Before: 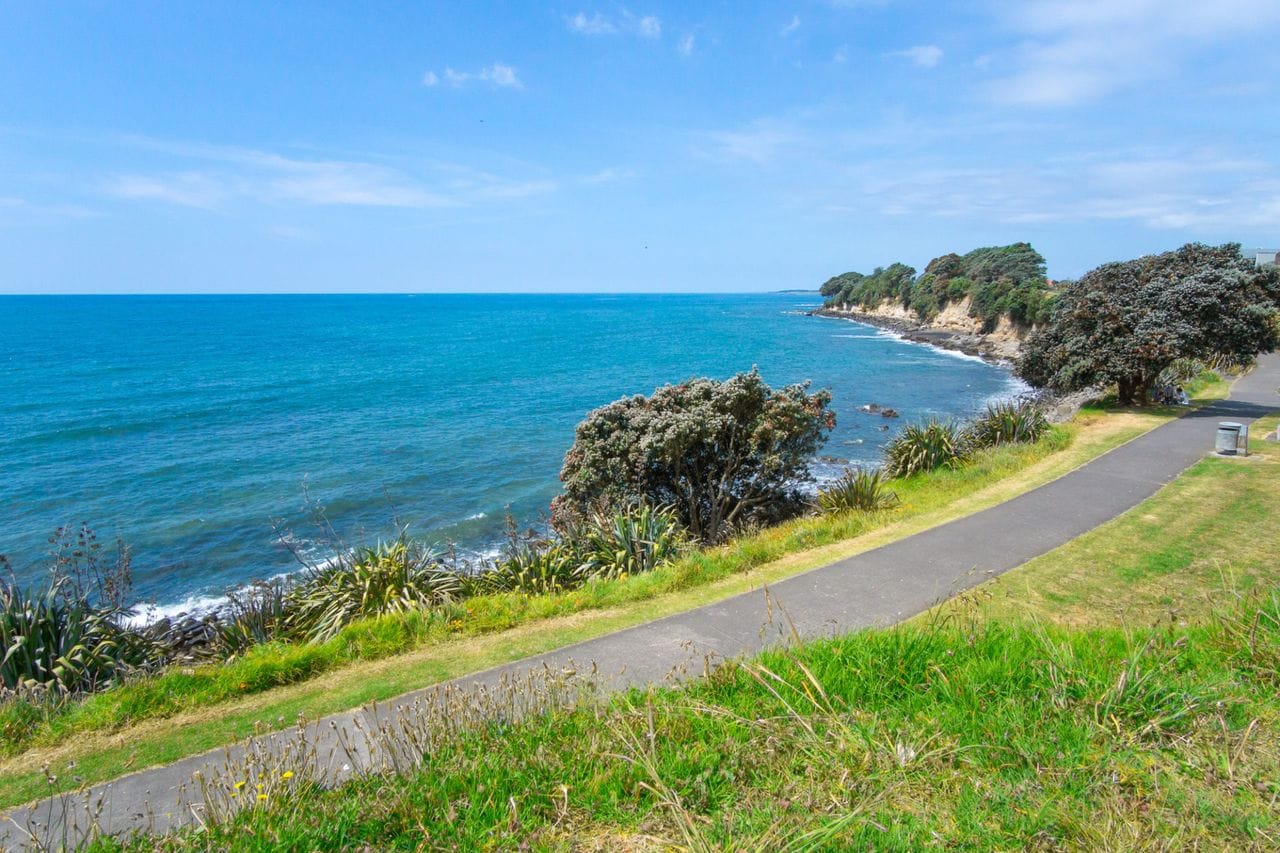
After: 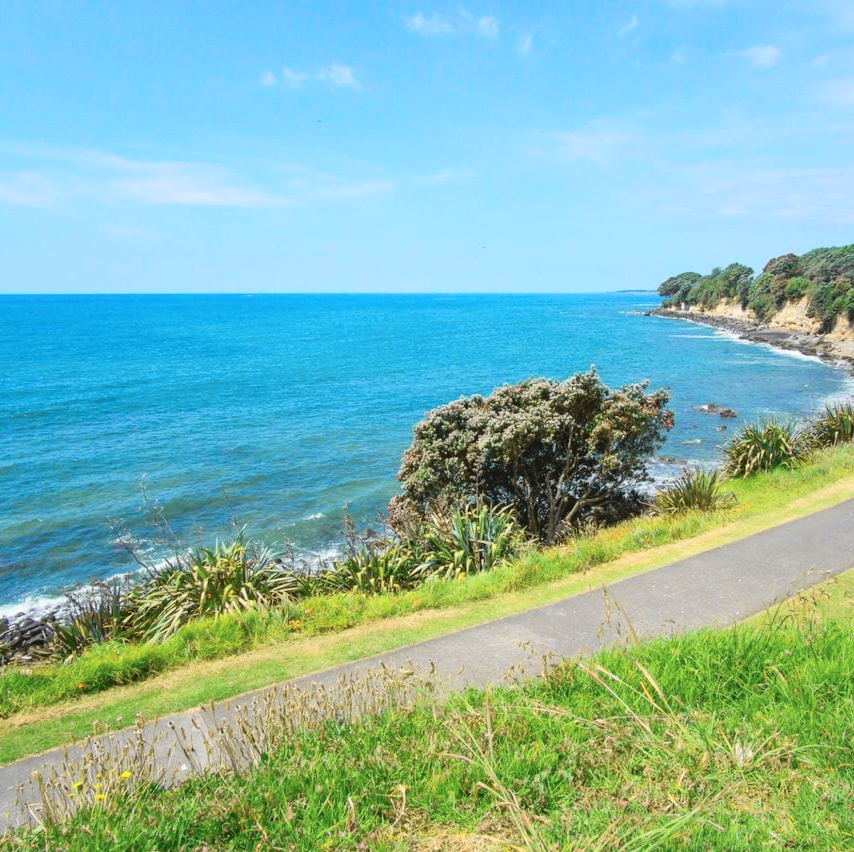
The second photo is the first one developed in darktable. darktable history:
exposure: black level correction -0.008, exposure 0.072 EV, compensate exposure bias true, compensate highlight preservation false
crop and rotate: left 12.695%, right 20.524%
tone curve: curves: ch0 [(0.003, 0.029) (0.037, 0.036) (0.149, 0.117) (0.297, 0.318) (0.422, 0.474) (0.531, 0.6) (0.743, 0.809) (0.877, 0.901) (1, 0.98)]; ch1 [(0, 0) (0.305, 0.325) (0.453, 0.437) (0.482, 0.479) (0.501, 0.5) (0.506, 0.503) (0.567, 0.572) (0.605, 0.608) (0.668, 0.69) (1, 1)]; ch2 [(0, 0) (0.313, 0.306) (0.4, 0.399) (0.45, 0.48) (0.499, 0.502) (0.512, 0.523) (0.57, 0.595) (0.653, 0.662) (1, 1)], color space Lab, independent channels, preserve colors none
base curve: curves: ch0 [(0, 0) (0.283, 0.295) (1, 1)], preserve colors none
